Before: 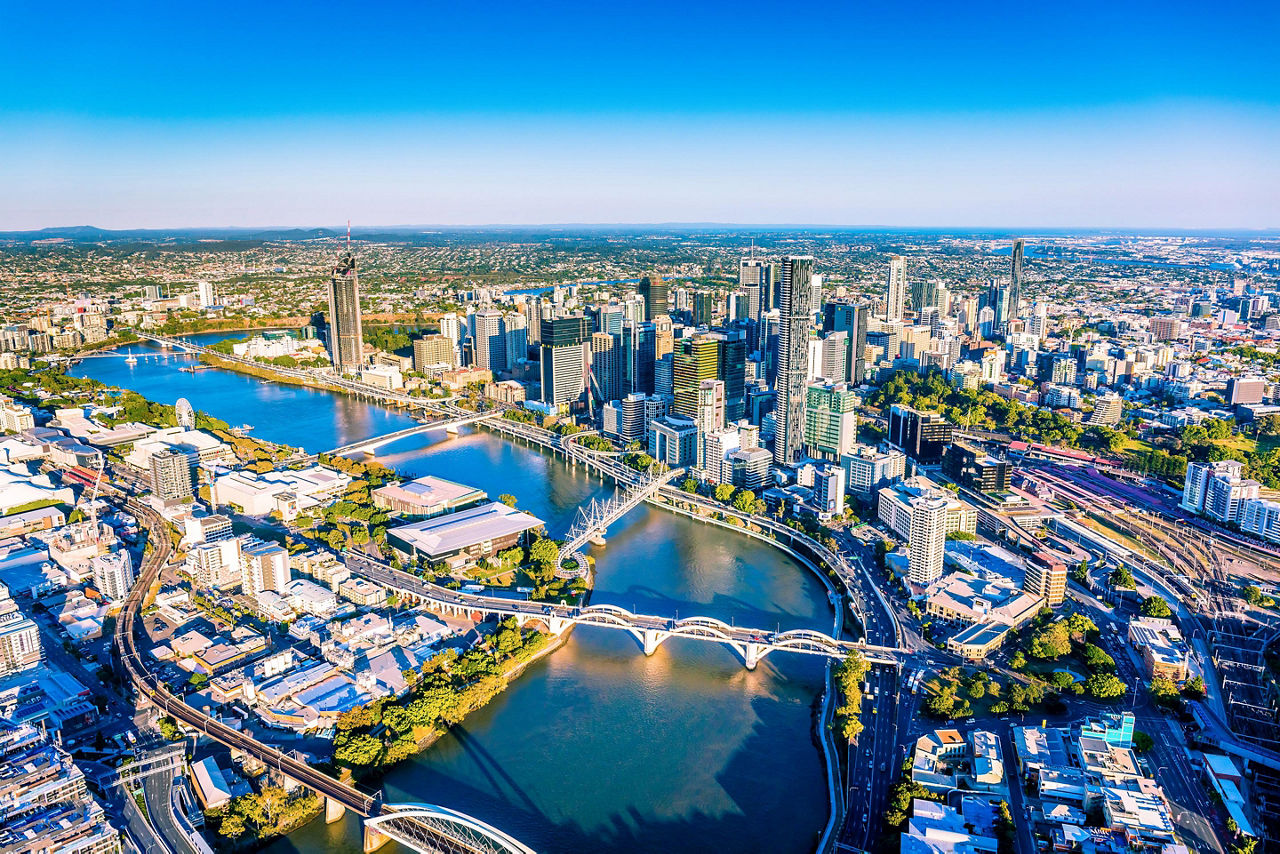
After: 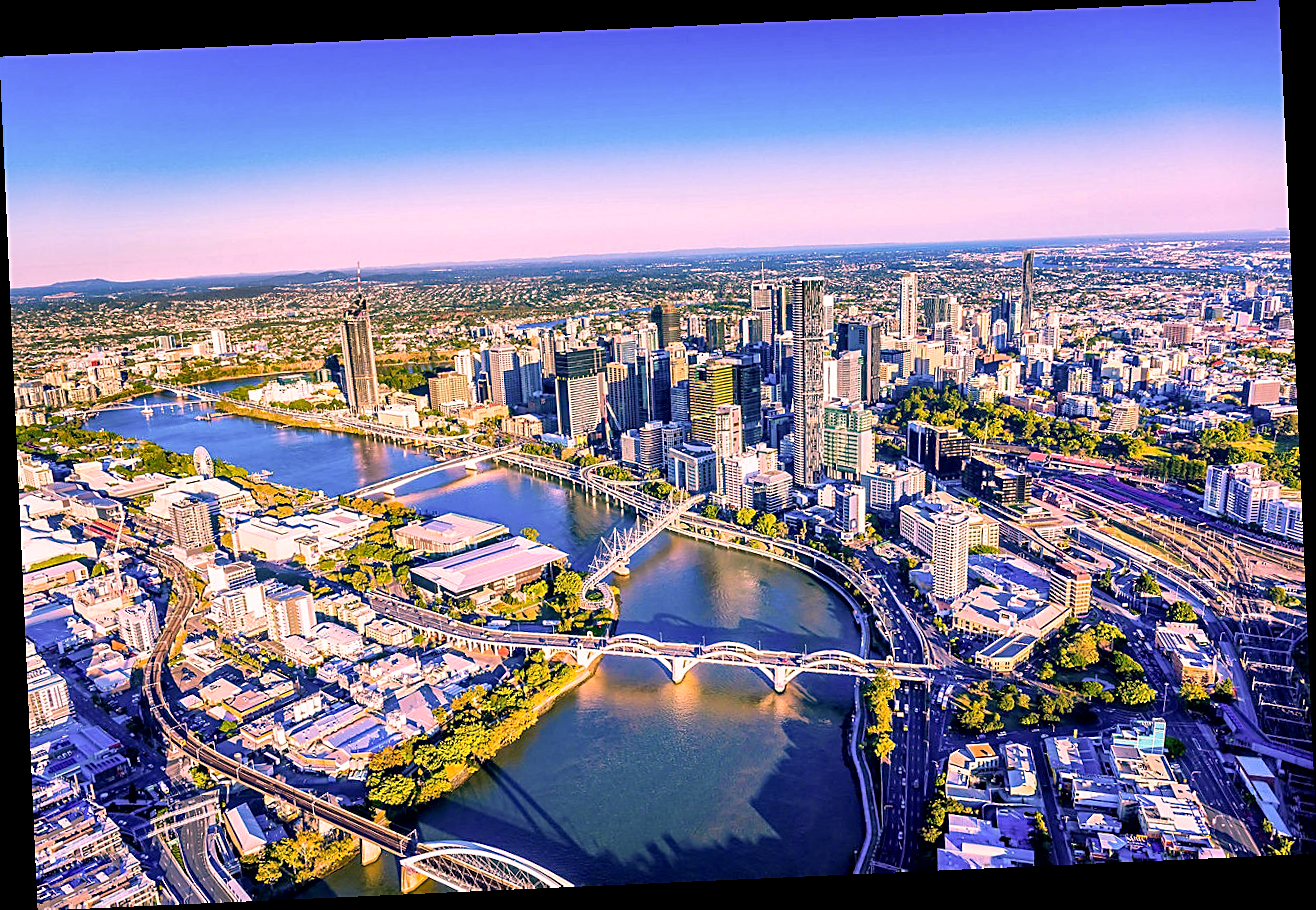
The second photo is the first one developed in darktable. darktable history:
color correction: highlights a* 15, highlights b* 31.55
rotate and perspective: rotation -2.56°, automatic cropping off
sharpen: on, module defaults
color calibration: illuminant as shot in camera, x 0.379, y 0.396, temperature 4138.76 K
local contrast: mode bilateral grid, contrast 20, coarseness 50, detail 150%, midtone range 0.2
tone equalizer: on, module defaults
